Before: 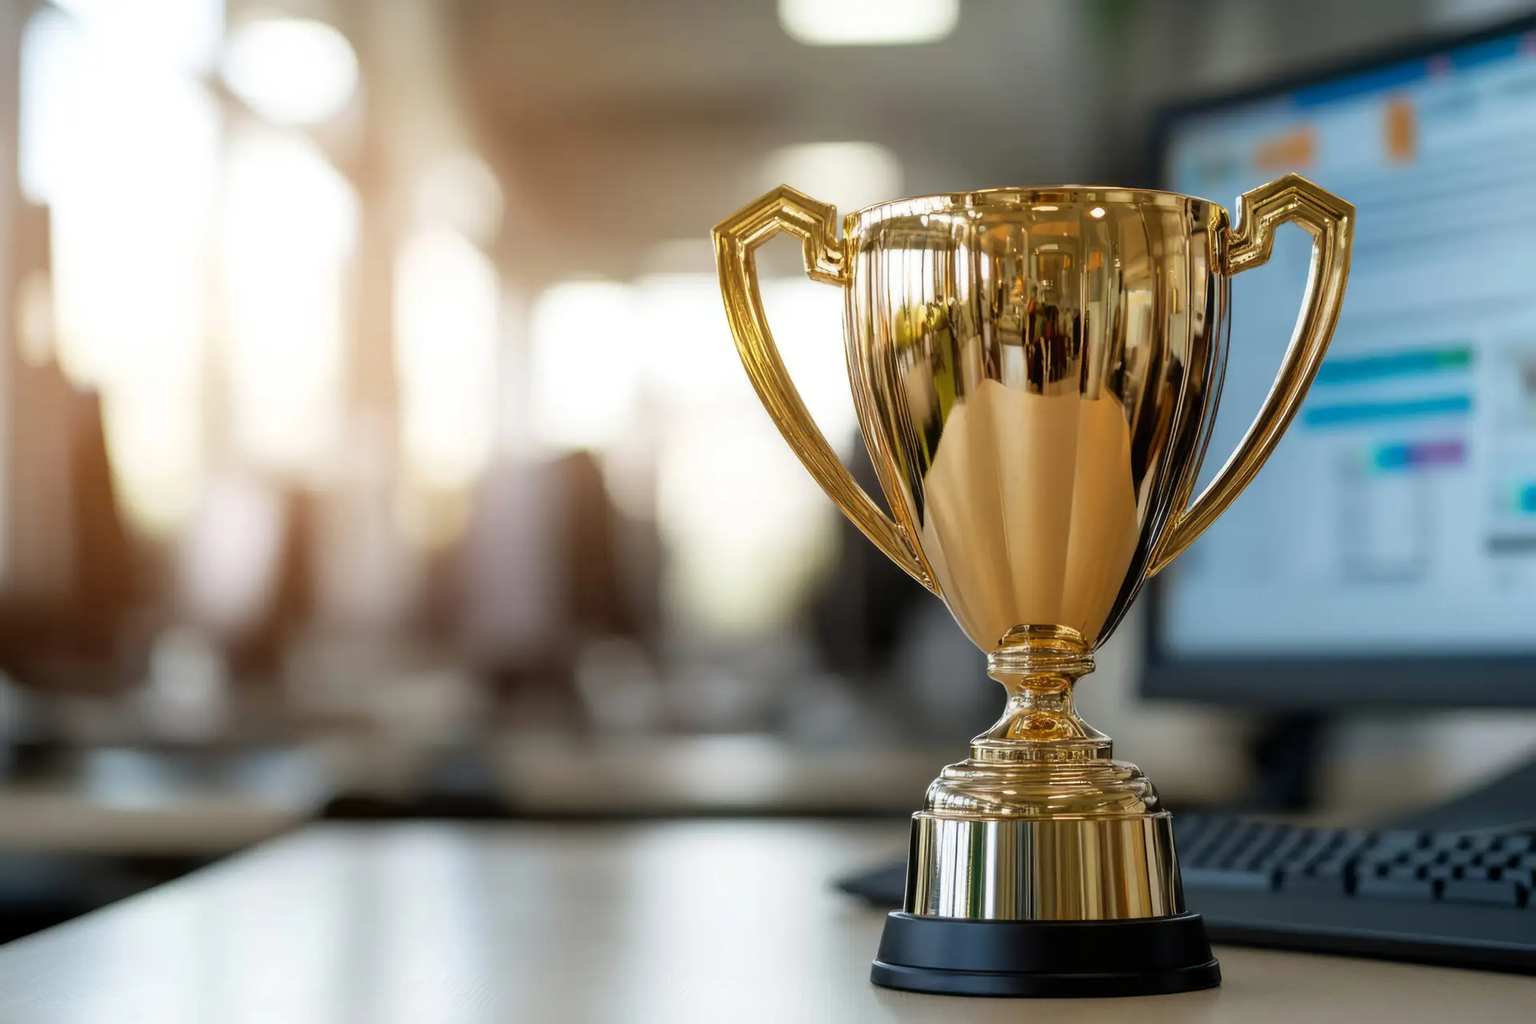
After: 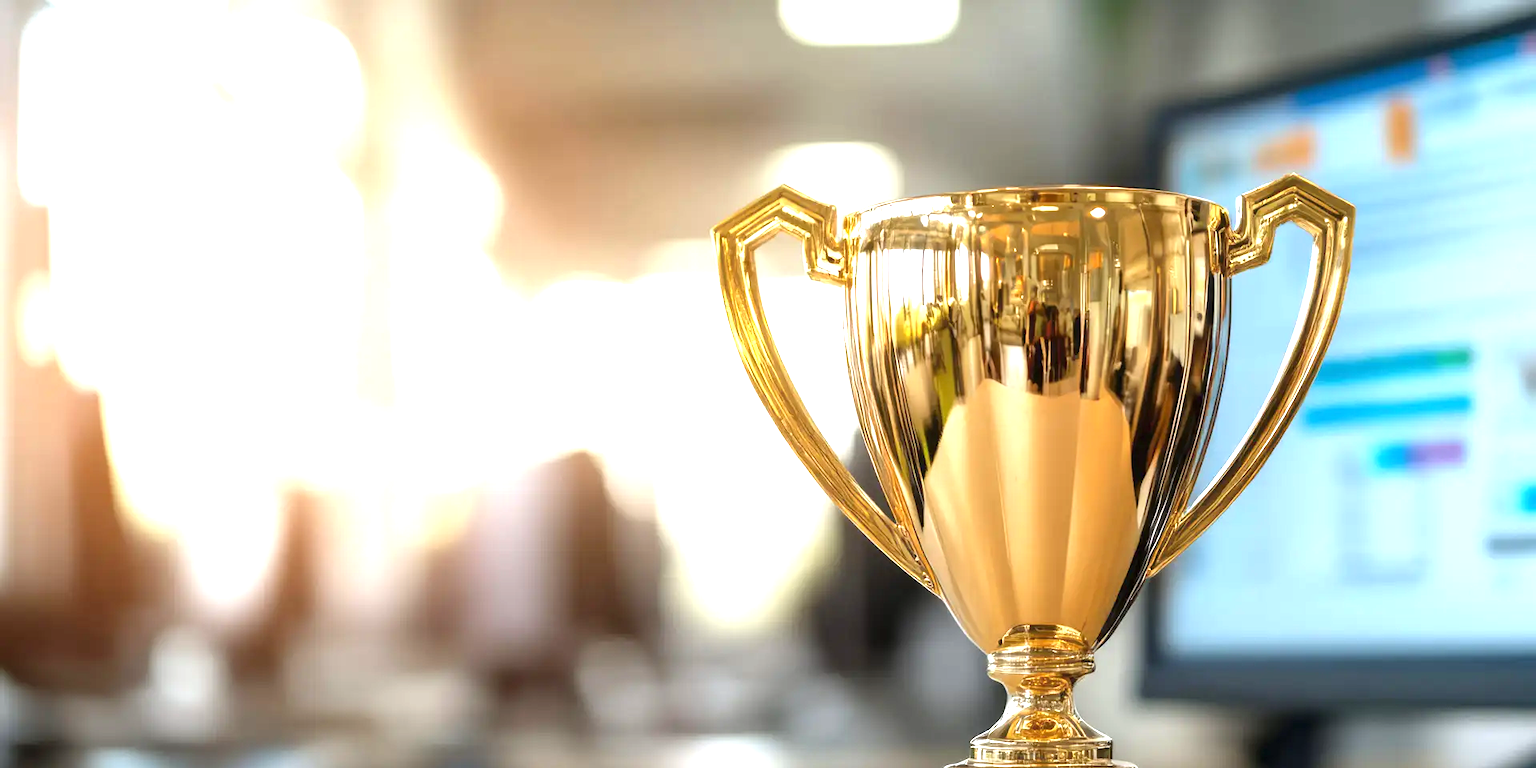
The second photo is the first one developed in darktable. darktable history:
exposure: black level correction 0, exposure 1.2 EV, compensate exposure bias true, compensate highlight preservation false
crop: bottom 24.988%
